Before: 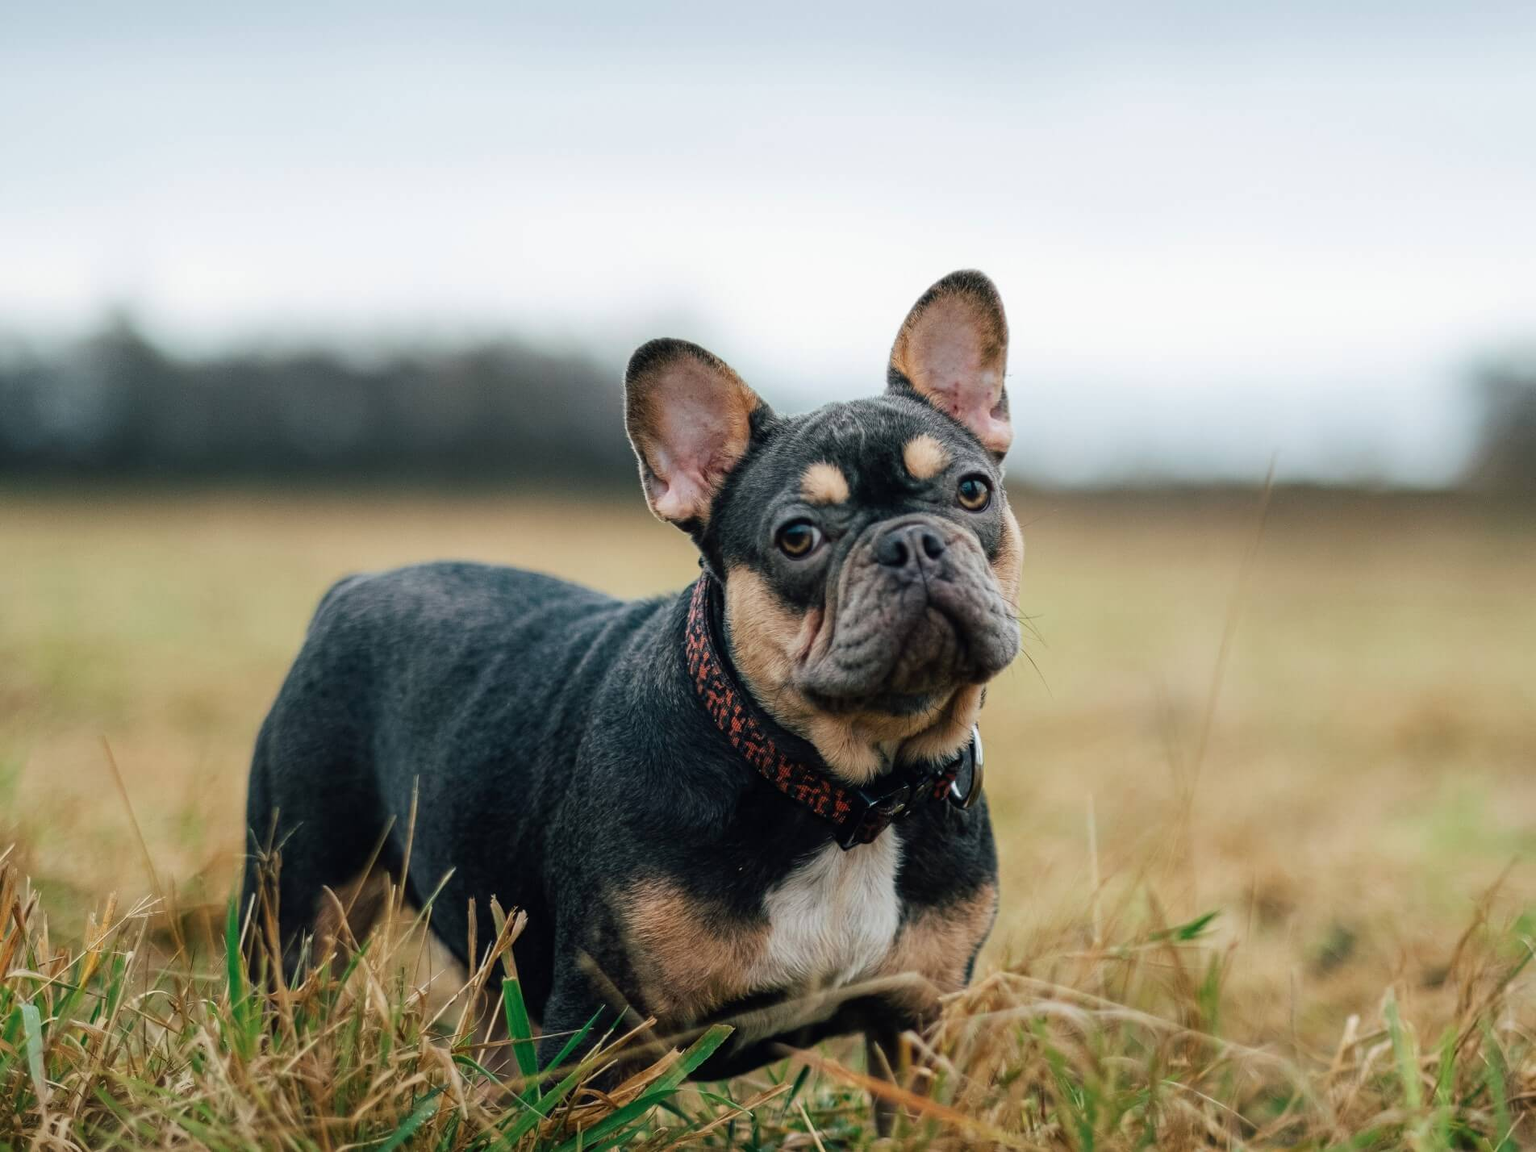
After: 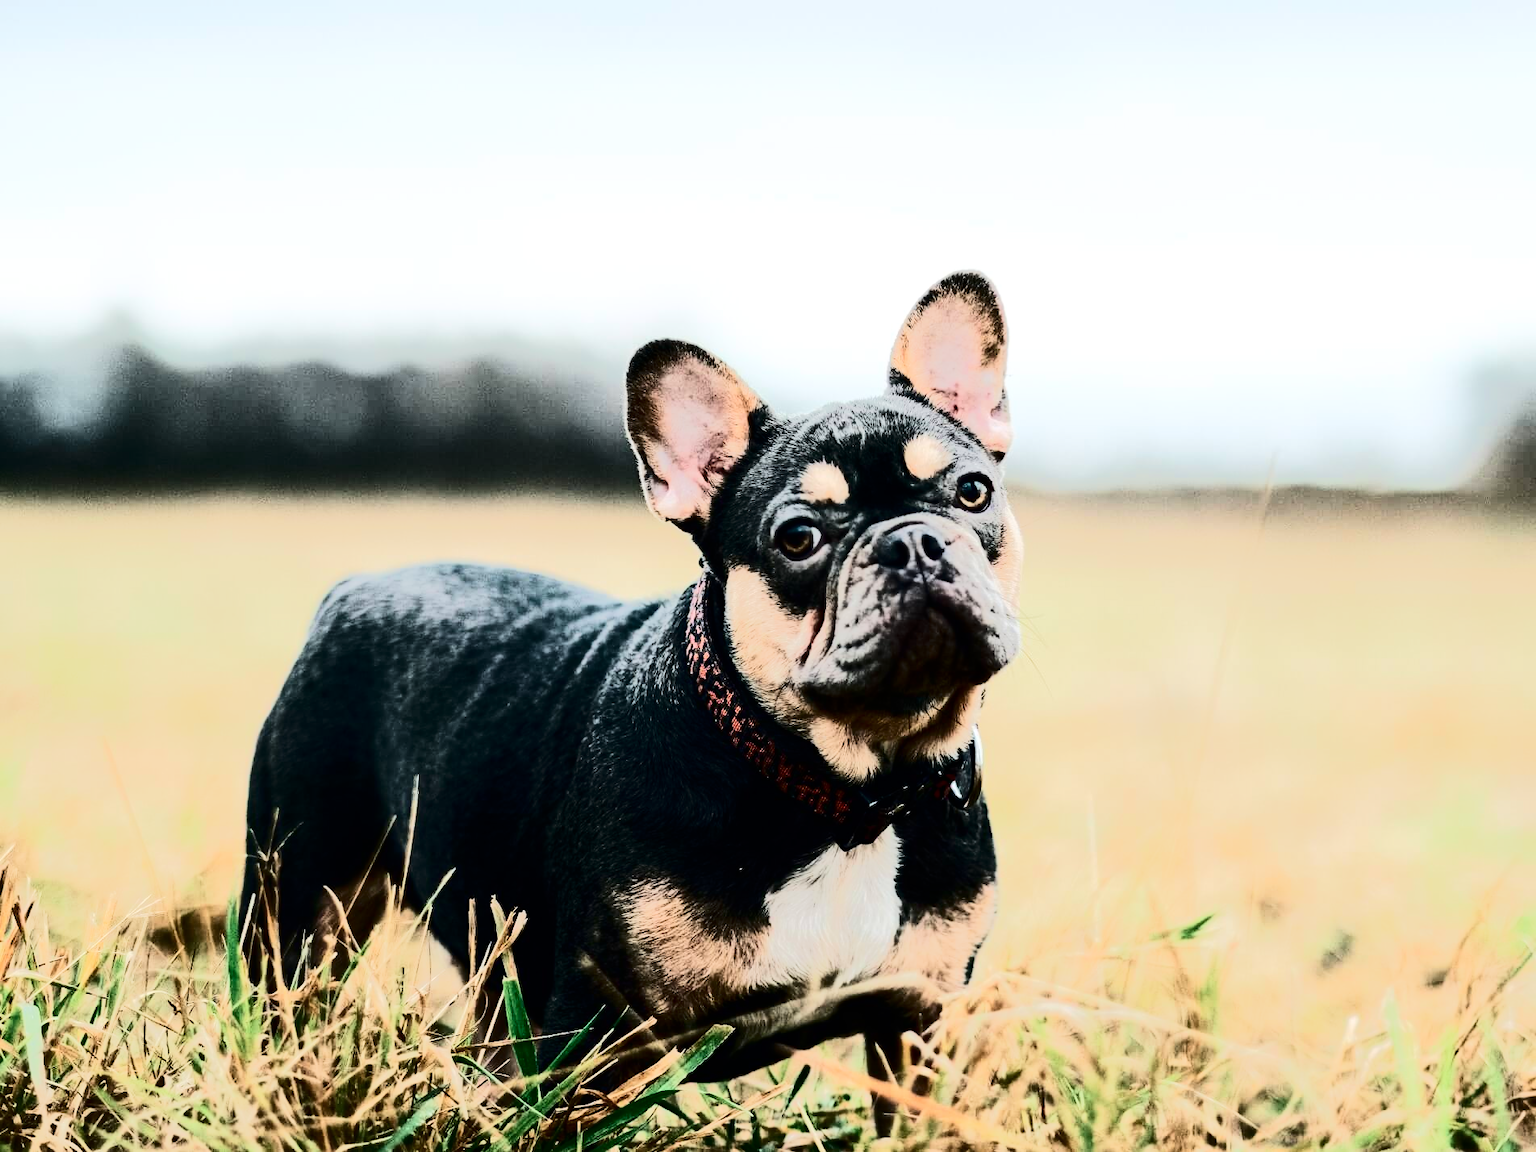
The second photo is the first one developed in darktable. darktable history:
tone equalizer: -8 EV -0.53 EV, -7 EV -0.301 EV, -6 EV -0.101 EV, -5 EV 0.424 EV, -4 EV 0.964 EV, -3 EV 0.803 EV, -2 EV -0.015 EV, -1 EV 0.144 EV, +0 EV -0.019 EV, edges refinement/feathering 500, mask exposure compensation -1.57 EV, preserve details no
contrast brightness saturation: contrast 0.514, saturation -0.101
